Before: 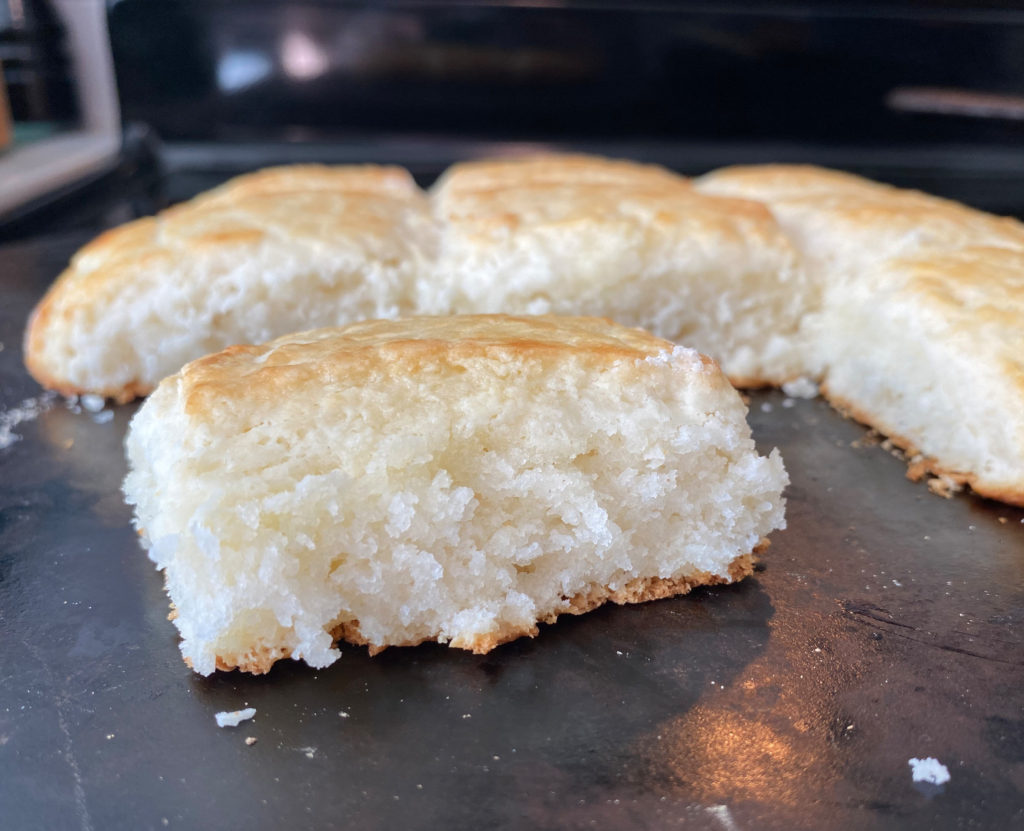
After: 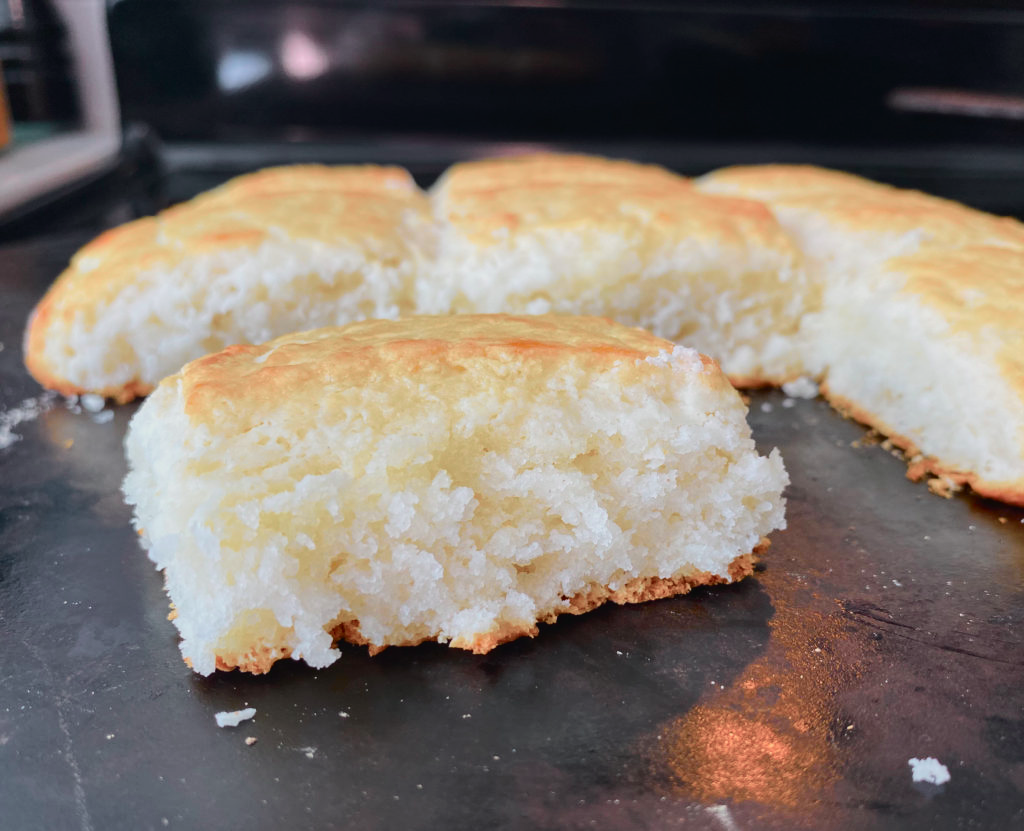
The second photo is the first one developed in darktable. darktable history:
tone curve: curves: ch0 [(0, 0.018) (0.036, 0.038) (0.15, 0.131) (0.27, 0.247) (0.545, 0.561) (0.761, 0.761) (1, 0.919)]; ch1 [(0, 0) (0.179, 0.173) (0.322, 0.32) (0.429, 0.431) (0.502, 0.5) (0.519, 0.522) (0.562, 0.588) (0.625, 0.67) (0.711, 0.745) (1, 1)]; ch2 [(0, 0) (0.29, 0.295) (0.404, 0.436) (0.497, 0.499) (0.521, 0.523) (0.561, 0.605) (0.657, 0.655) (0.712, 0.764) (1, 1)], color space Lab, independent channels, preserve colors none
